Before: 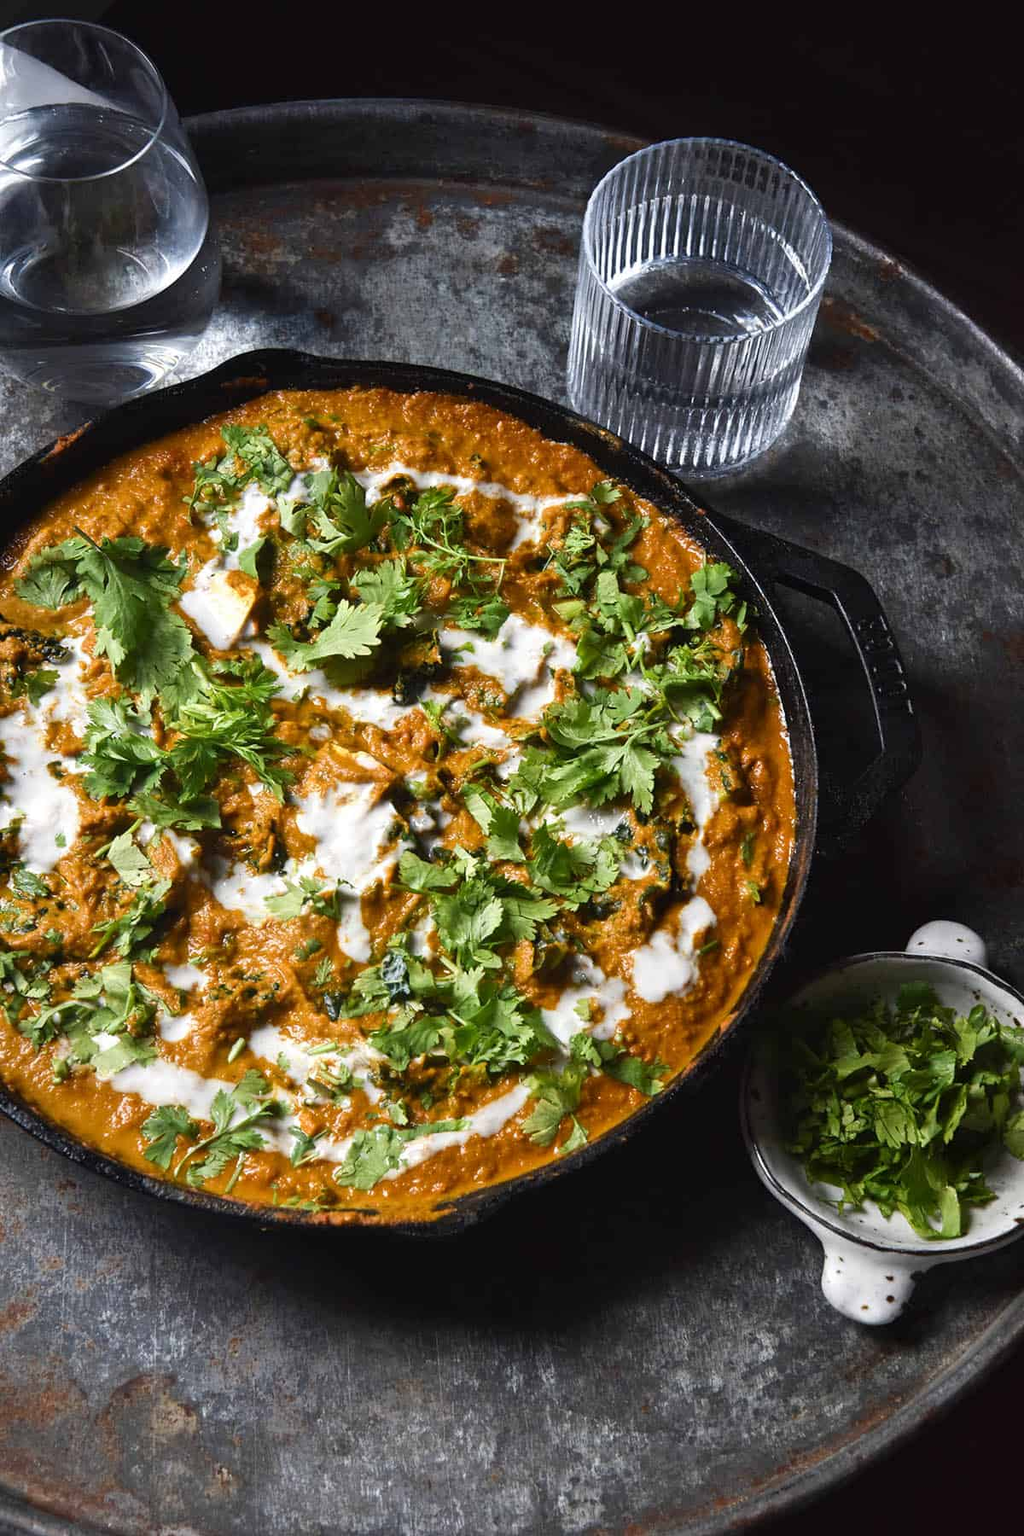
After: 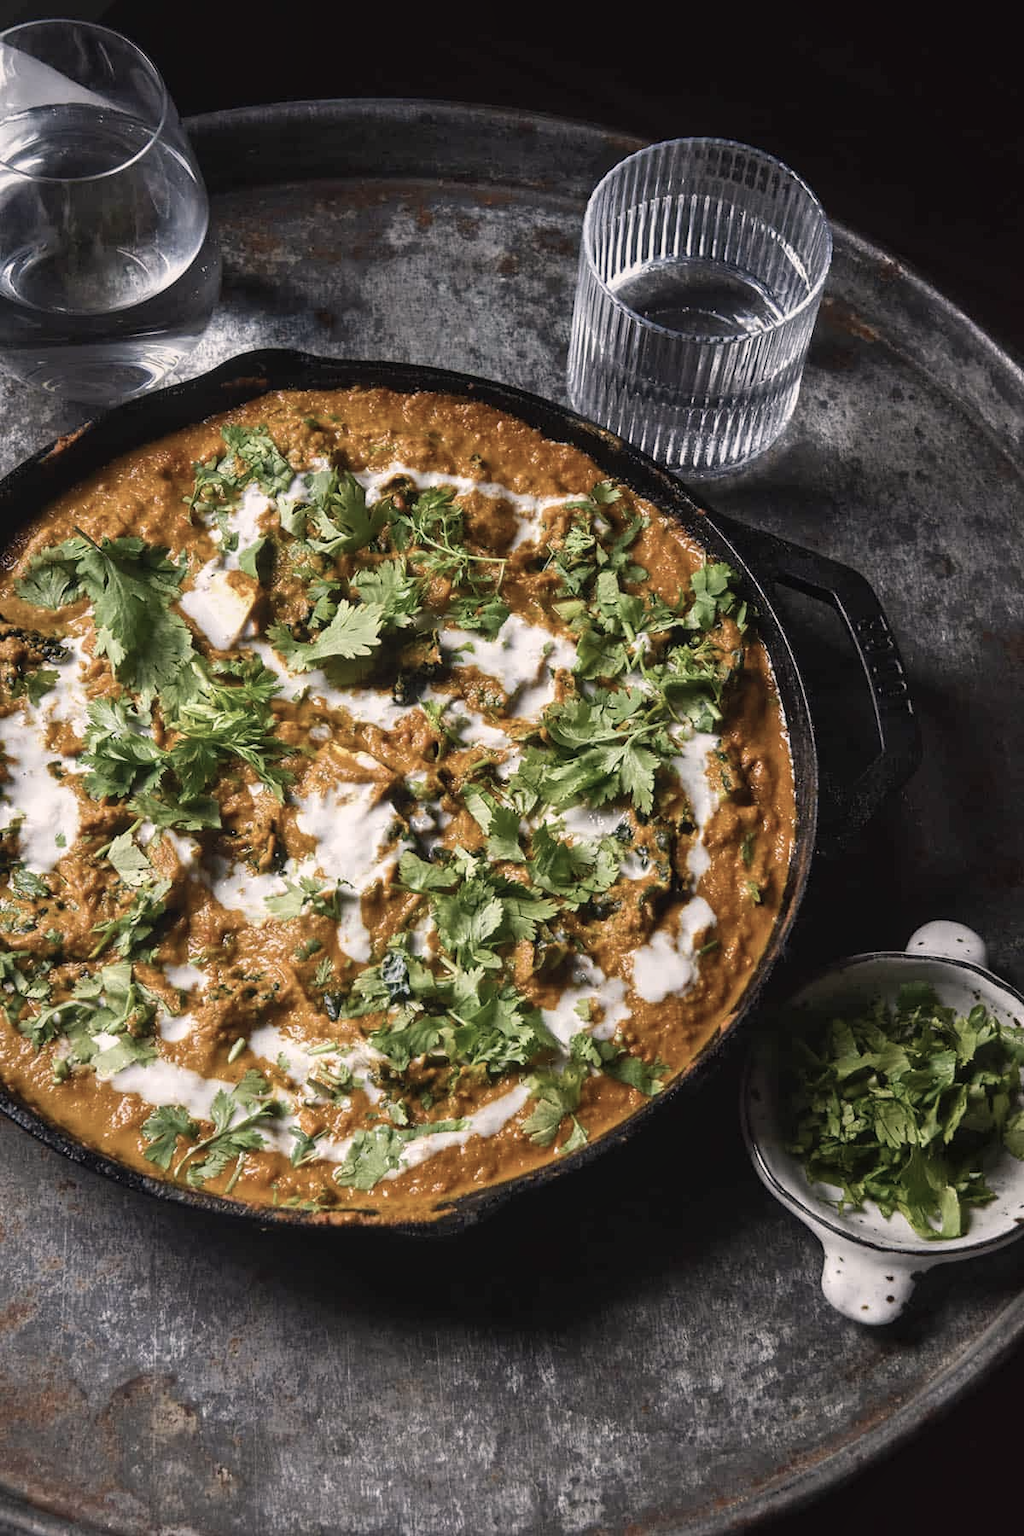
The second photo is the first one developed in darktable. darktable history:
exposure: exposure -0.012 EV, compensate highlight preservation false
color correction: highlights a* 5.51, highlights b* 5.21, saturation 0.642
local contrast: detail 110%
